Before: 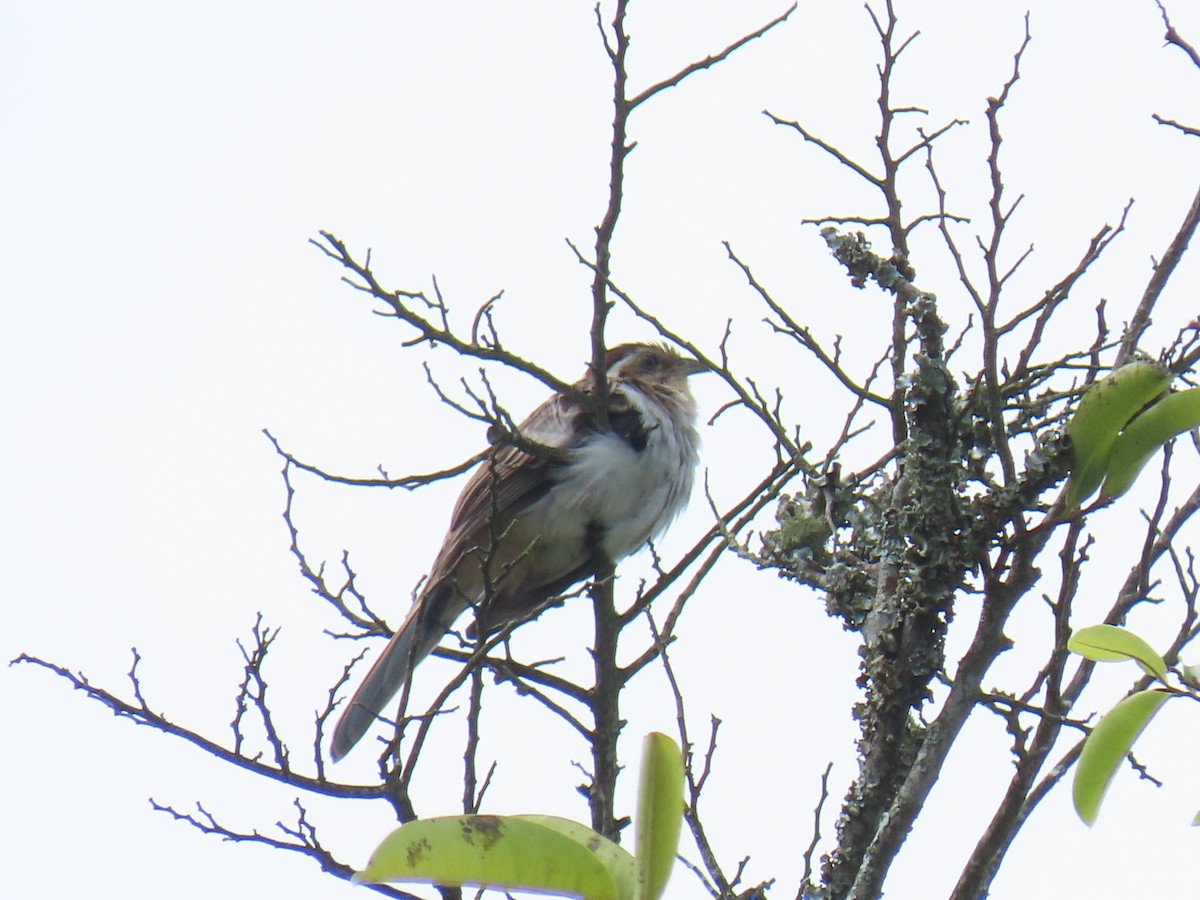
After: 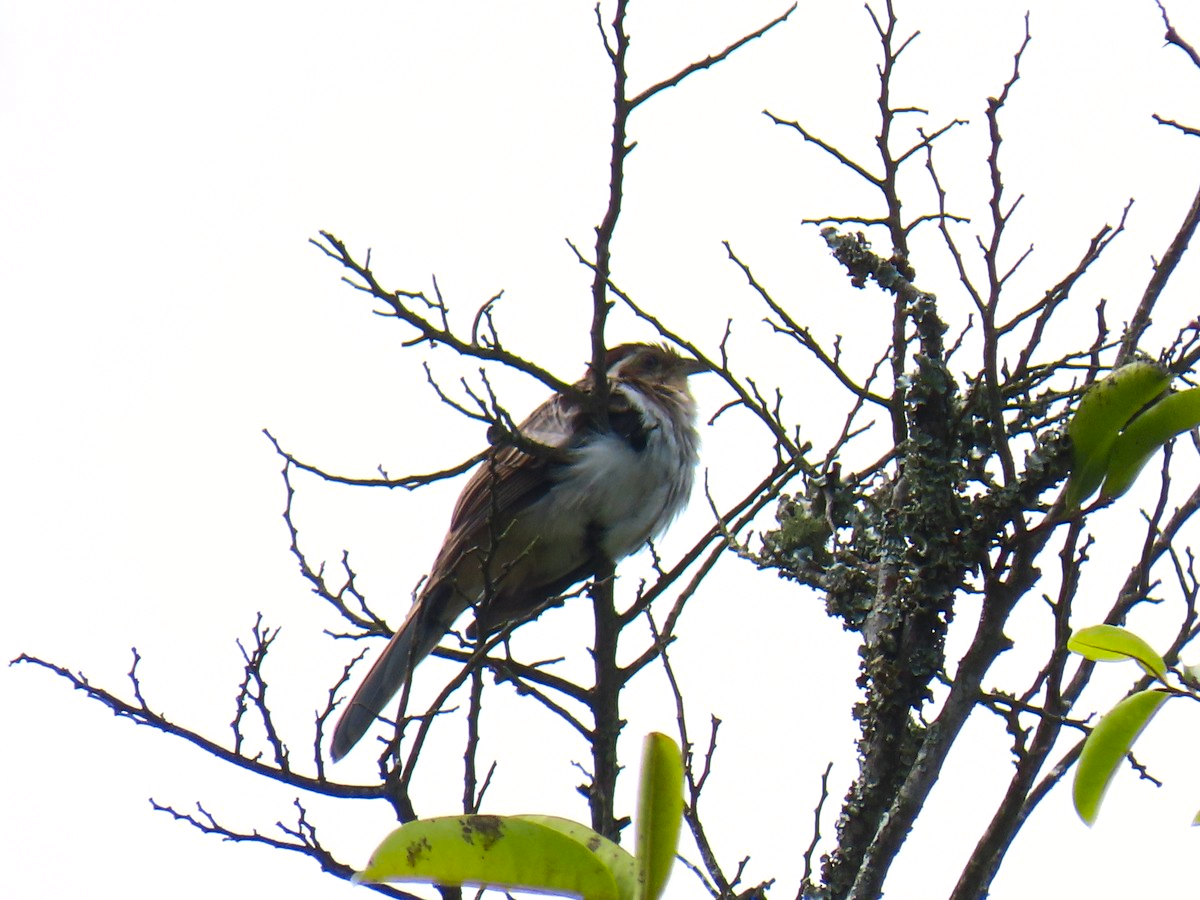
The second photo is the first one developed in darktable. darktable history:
color balance rgb: highlights gain › chroma 1.12%, highlights gain › hue 60.08°, linear chroma grading › global chroma 9.873%, perceptual saturation grading › global saturation 30.411%, perceptual brilliance grading › highlights 3.914%, perceptual brilliance grading › mid-tones -17.317%, perceptual brilliance grading › shadows -41.963%, global vibrance 14.376%
